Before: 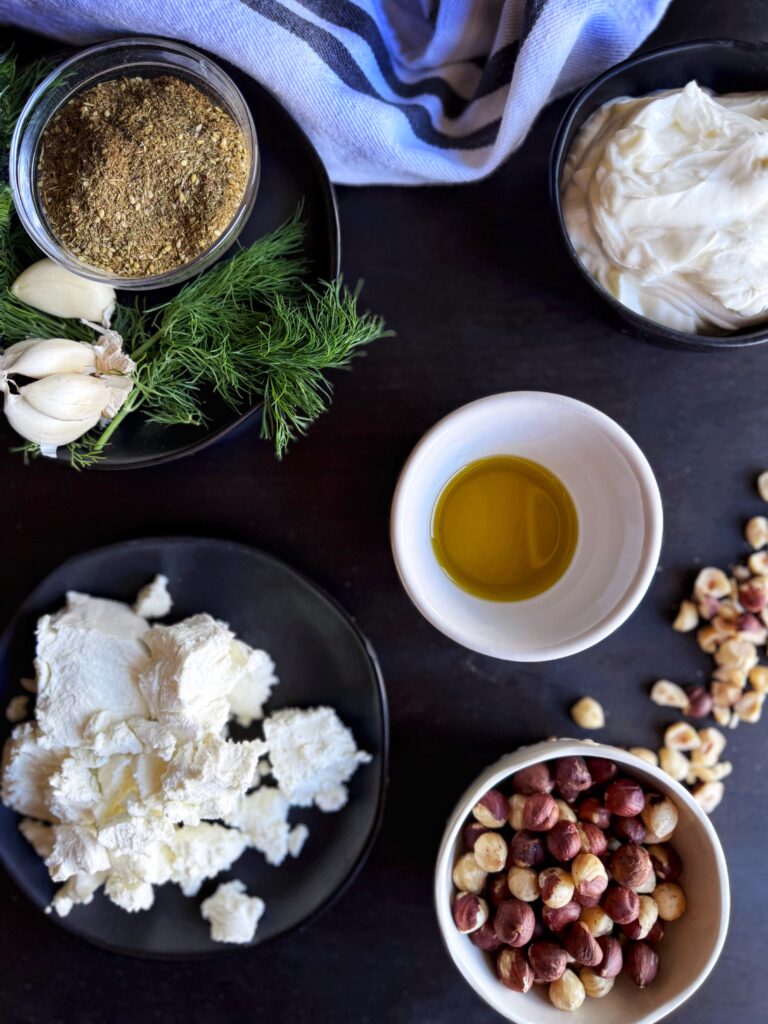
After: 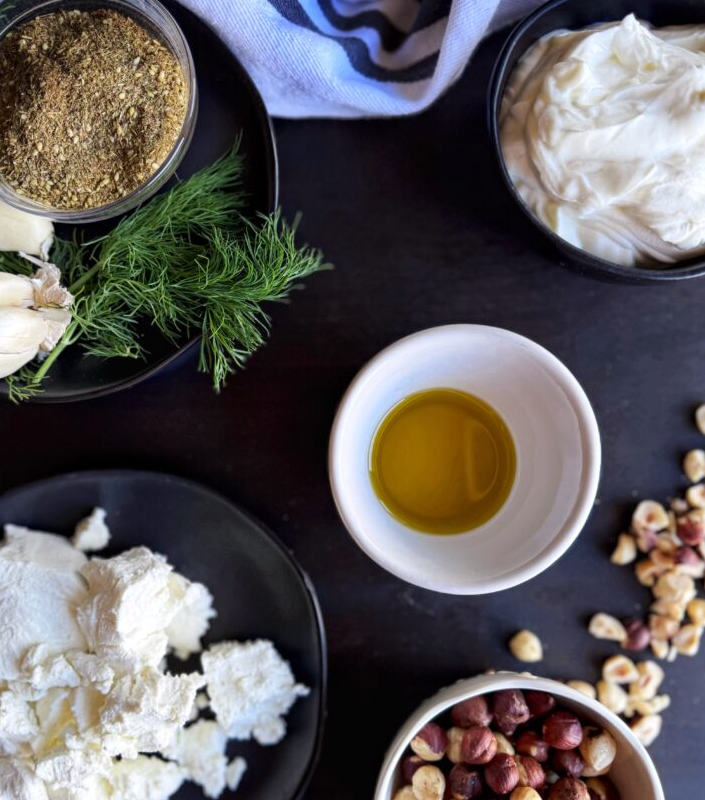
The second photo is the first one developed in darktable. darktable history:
crop: left 8.188%, top 6.614%, bottom 15.237%
